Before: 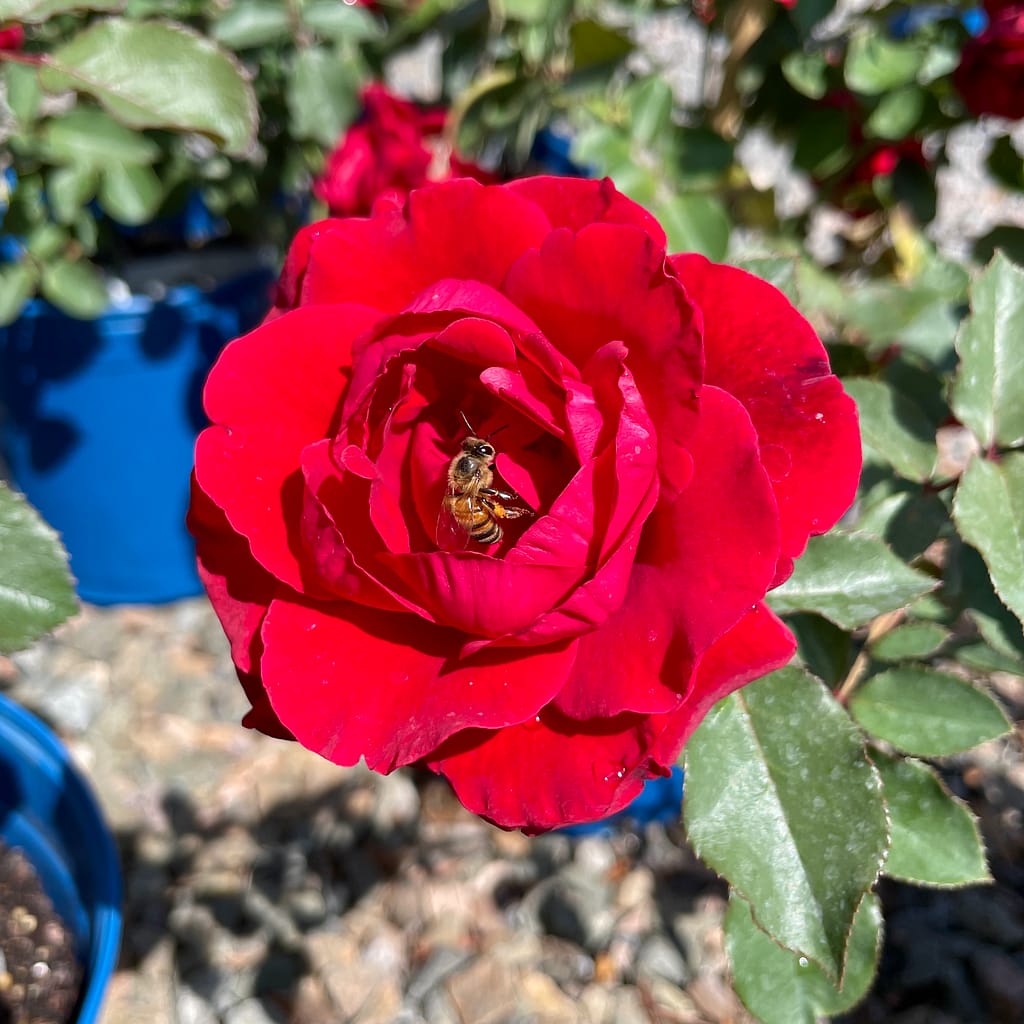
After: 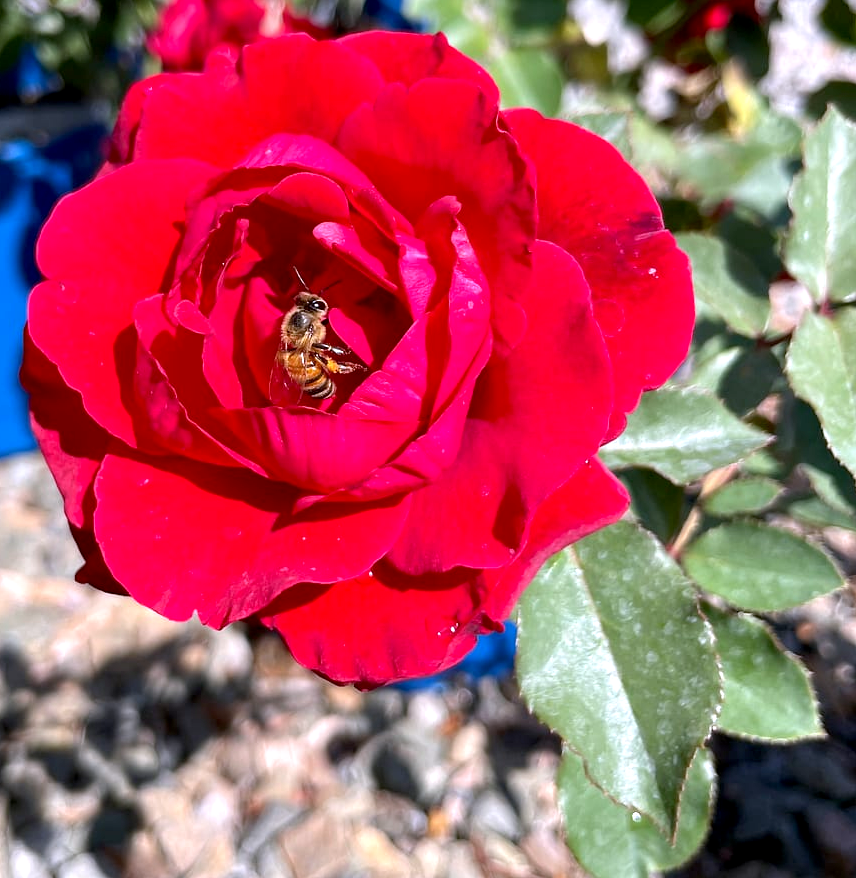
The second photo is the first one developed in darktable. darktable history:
exposure: black level correction 0.003, exposure 0.383 EV, compensate highlight preservation false
crop: left 16.315%, top 14.246%
white balance: red 1.004, blue 1.096
